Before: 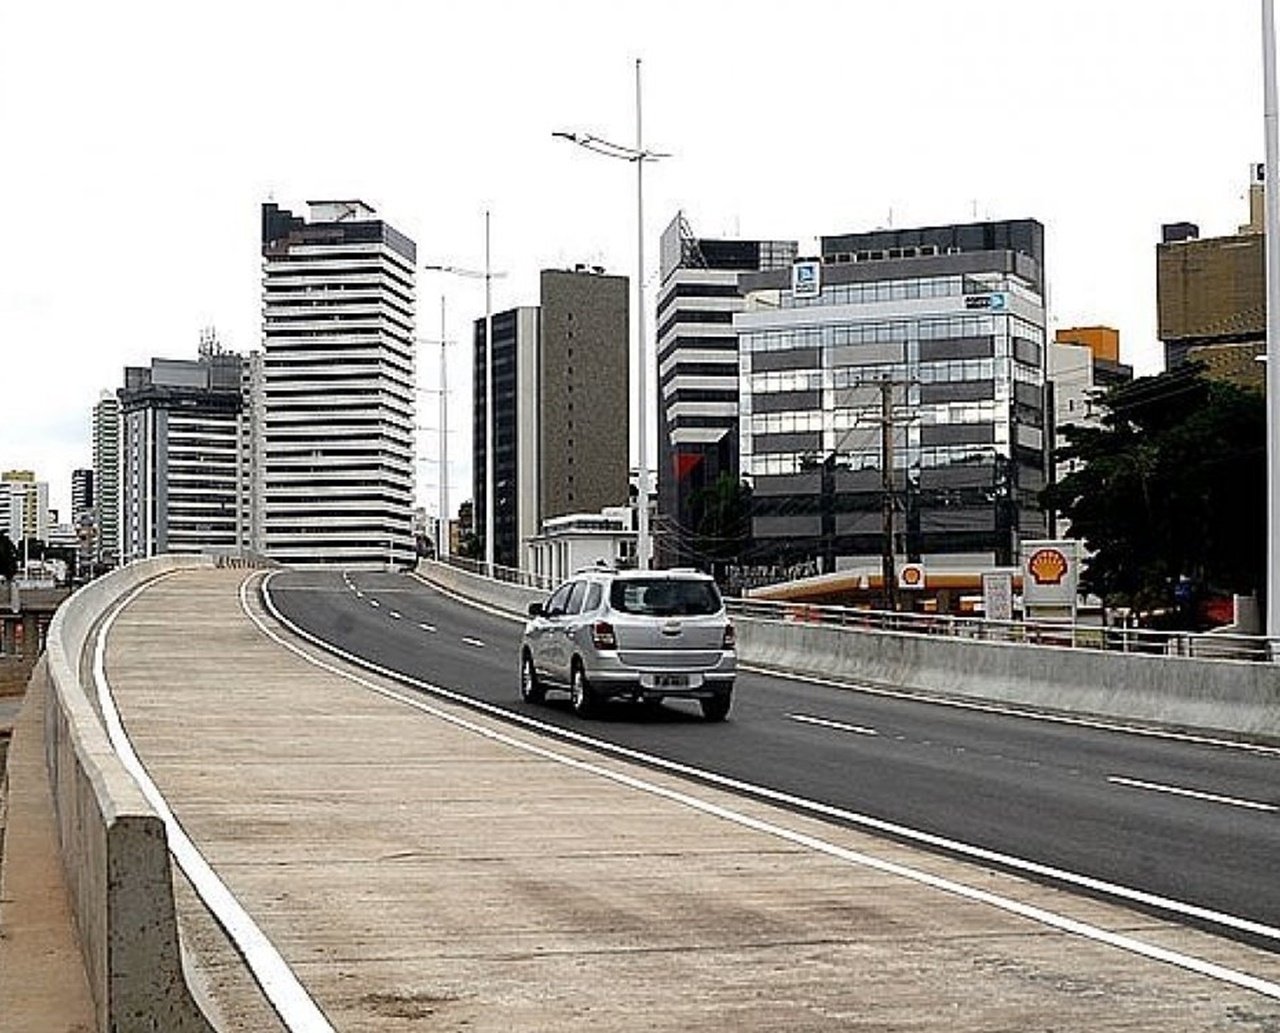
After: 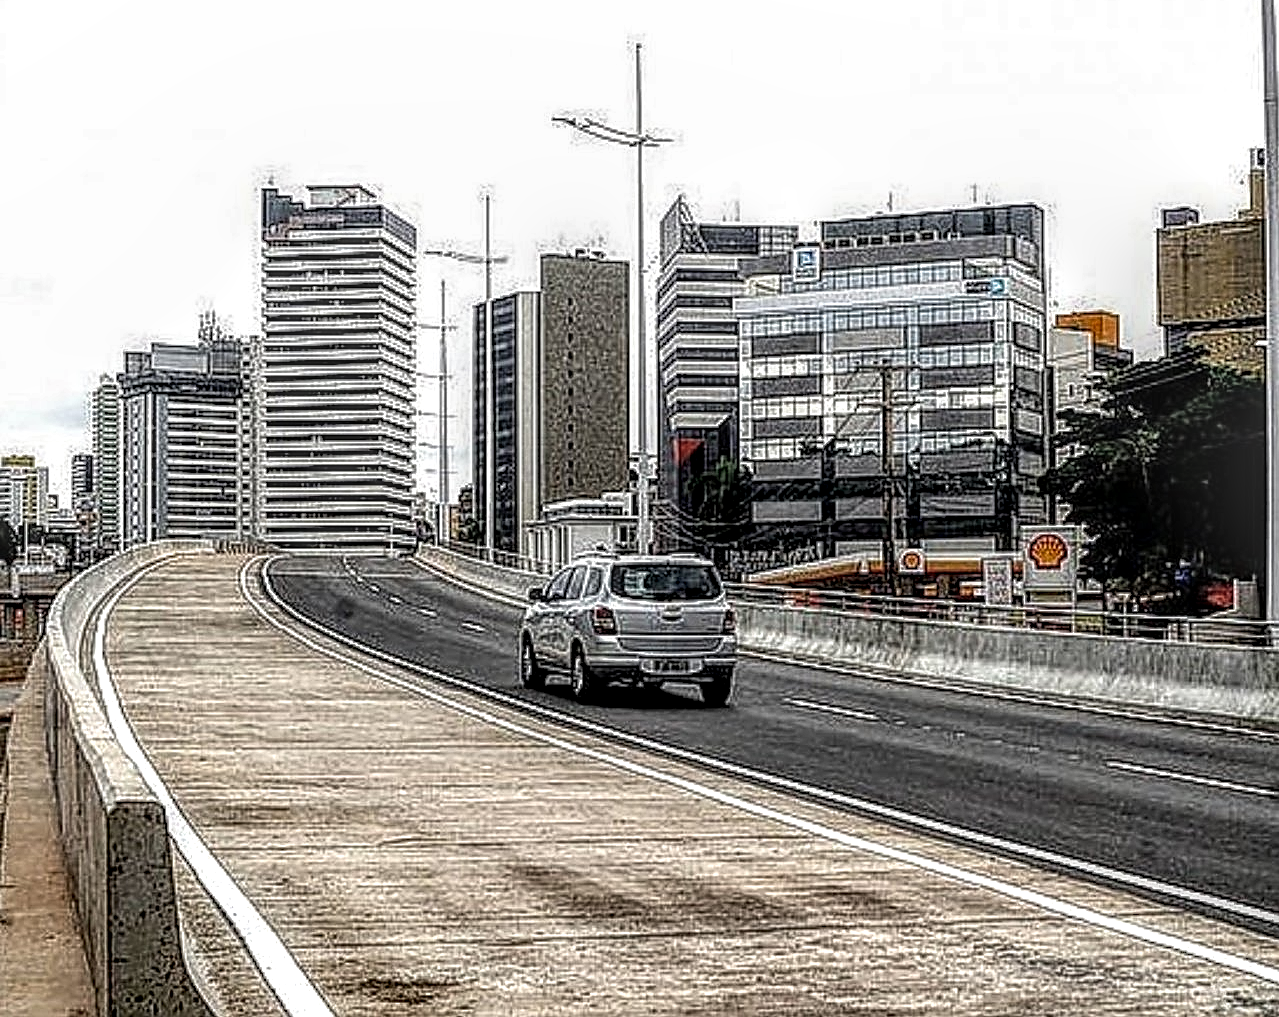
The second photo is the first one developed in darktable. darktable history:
crop: top 1.545%, right 0.015%
sharpen: on, module defaults
local contrast: highlights 3%, shadows 4%, detail 298%, midtone range 0.304
